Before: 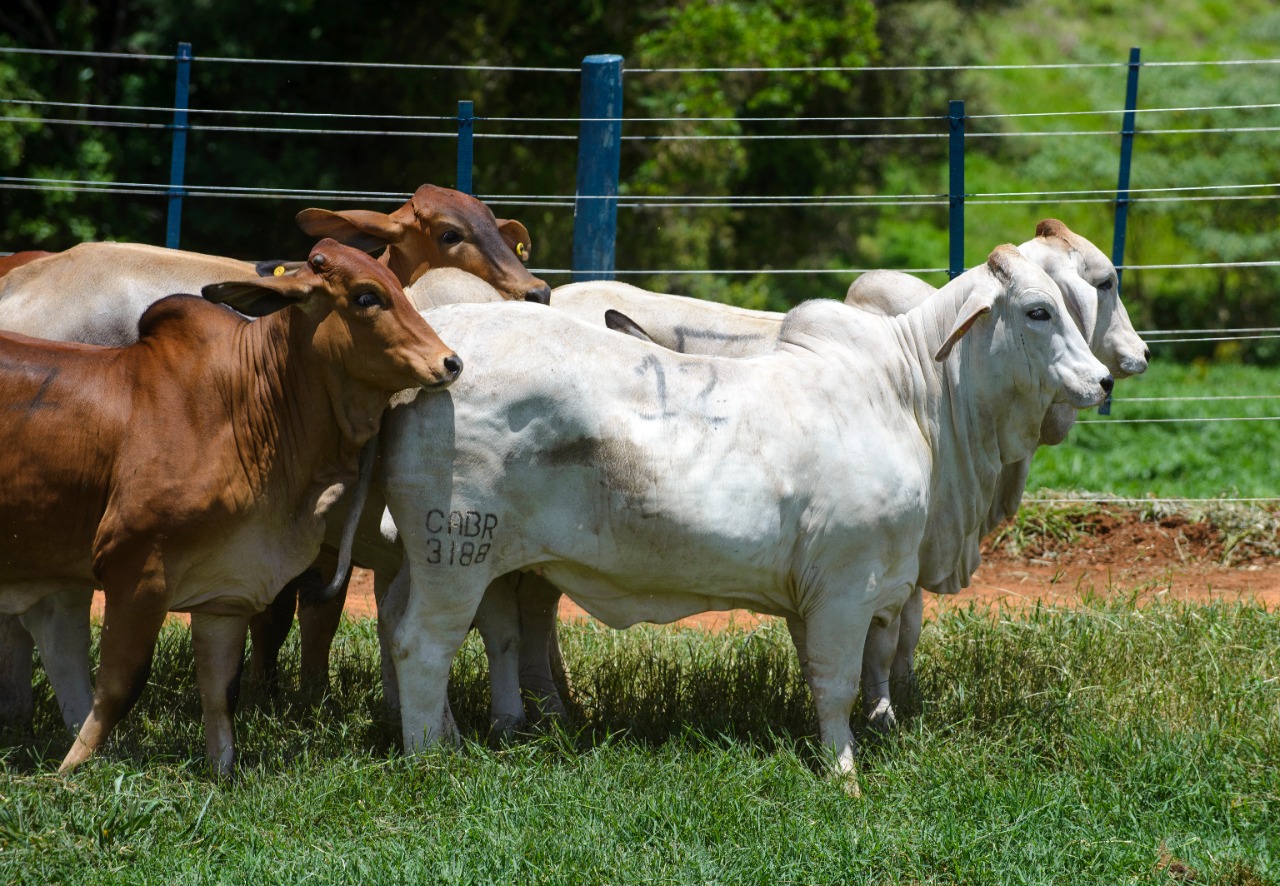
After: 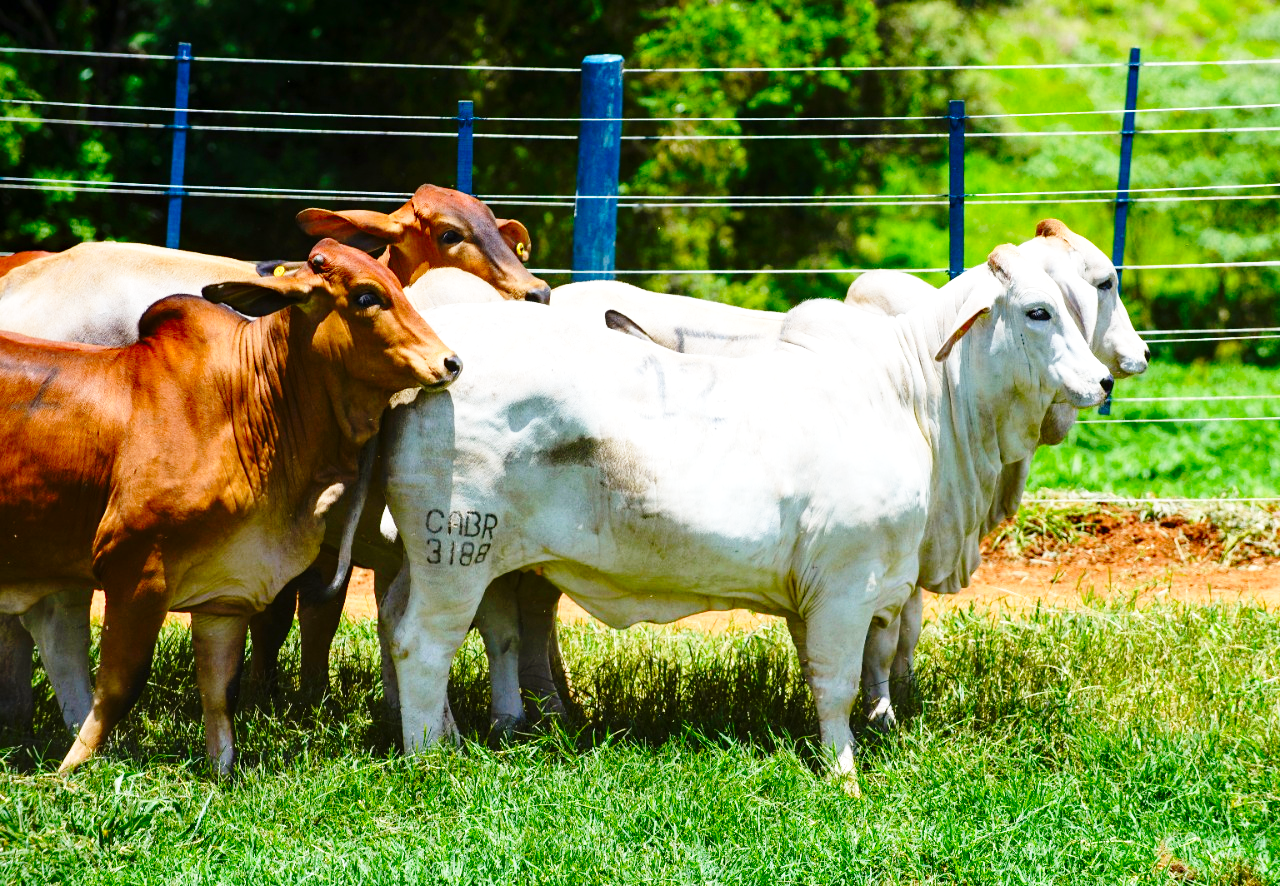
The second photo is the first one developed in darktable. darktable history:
contrast brightness saturation: brightness -0.02, saturation 0.35
base curve: curves: ch0 [(0, 0) (0.028, 0.03) (0.105, 0.232) (0.387, 0.748) (0.754, 0.968) (1, 1)], fusion 1, exposure shift 0.576, preserve colors none
